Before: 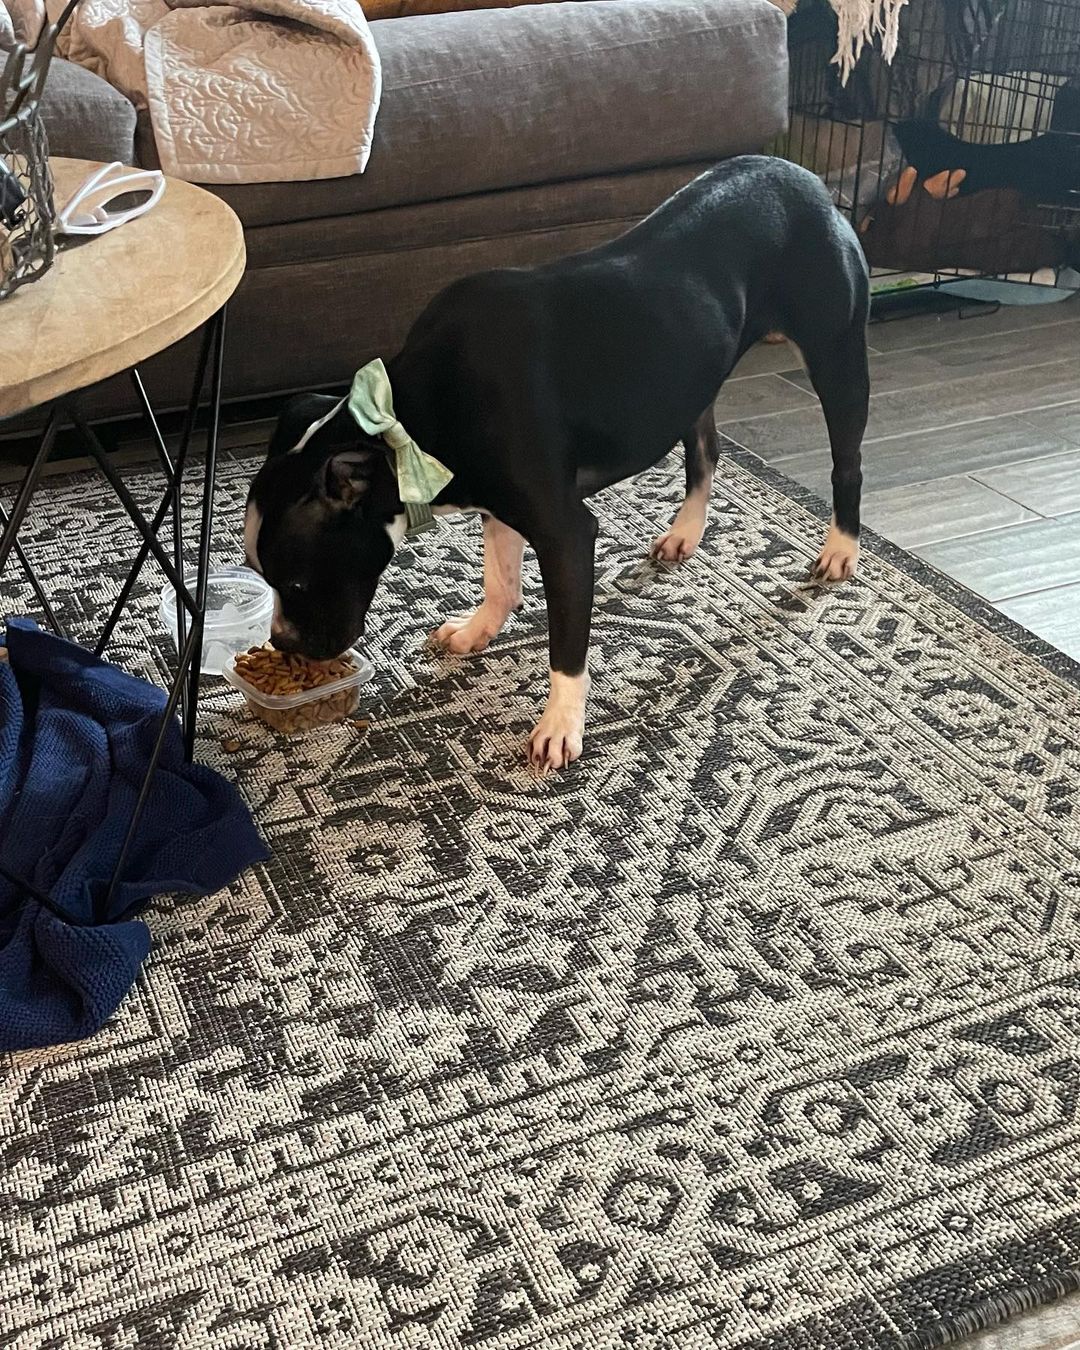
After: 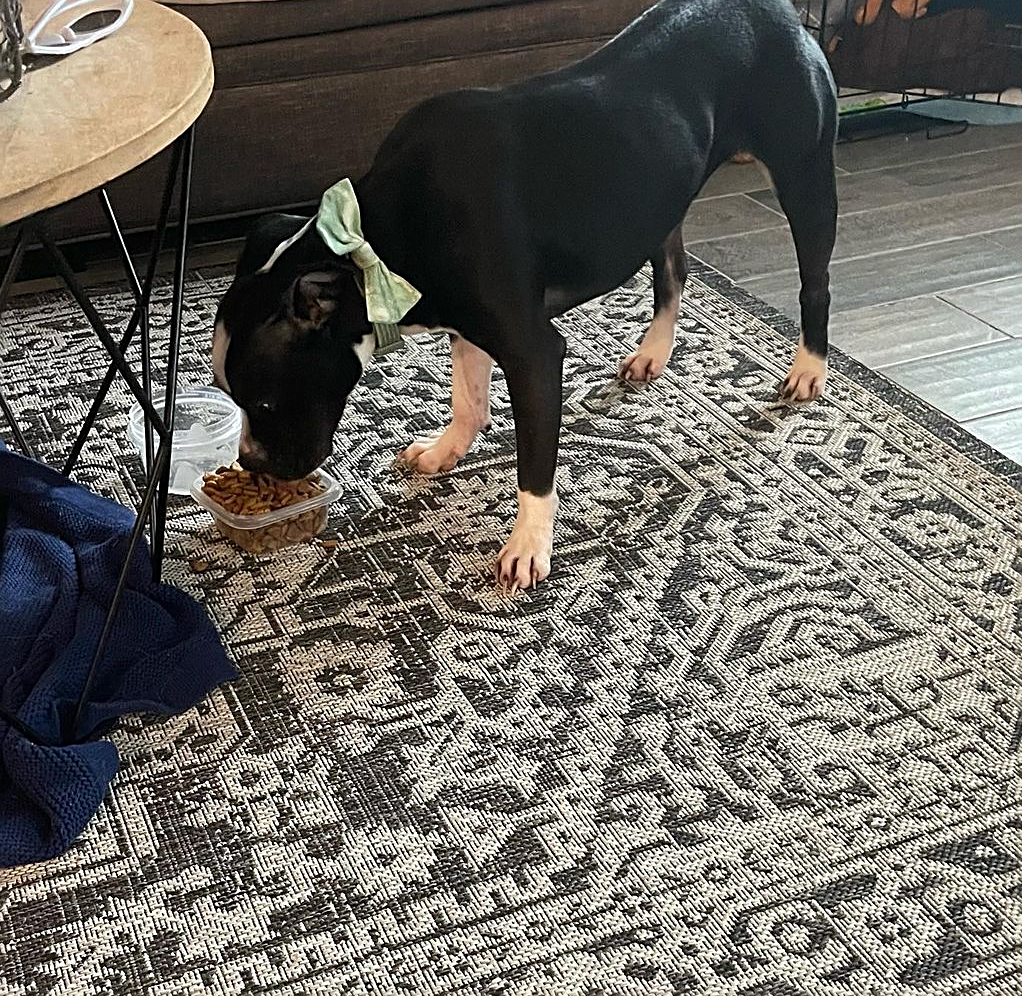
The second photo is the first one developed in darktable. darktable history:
sharpen: on, module defaults
crop and rotate: left 3%, top 13.388%, right 2.317%, bottom 12.761%
tone equalizer: edges refinement/feathering 500, mask exposure compensation -1.57 EV, preserve details no
